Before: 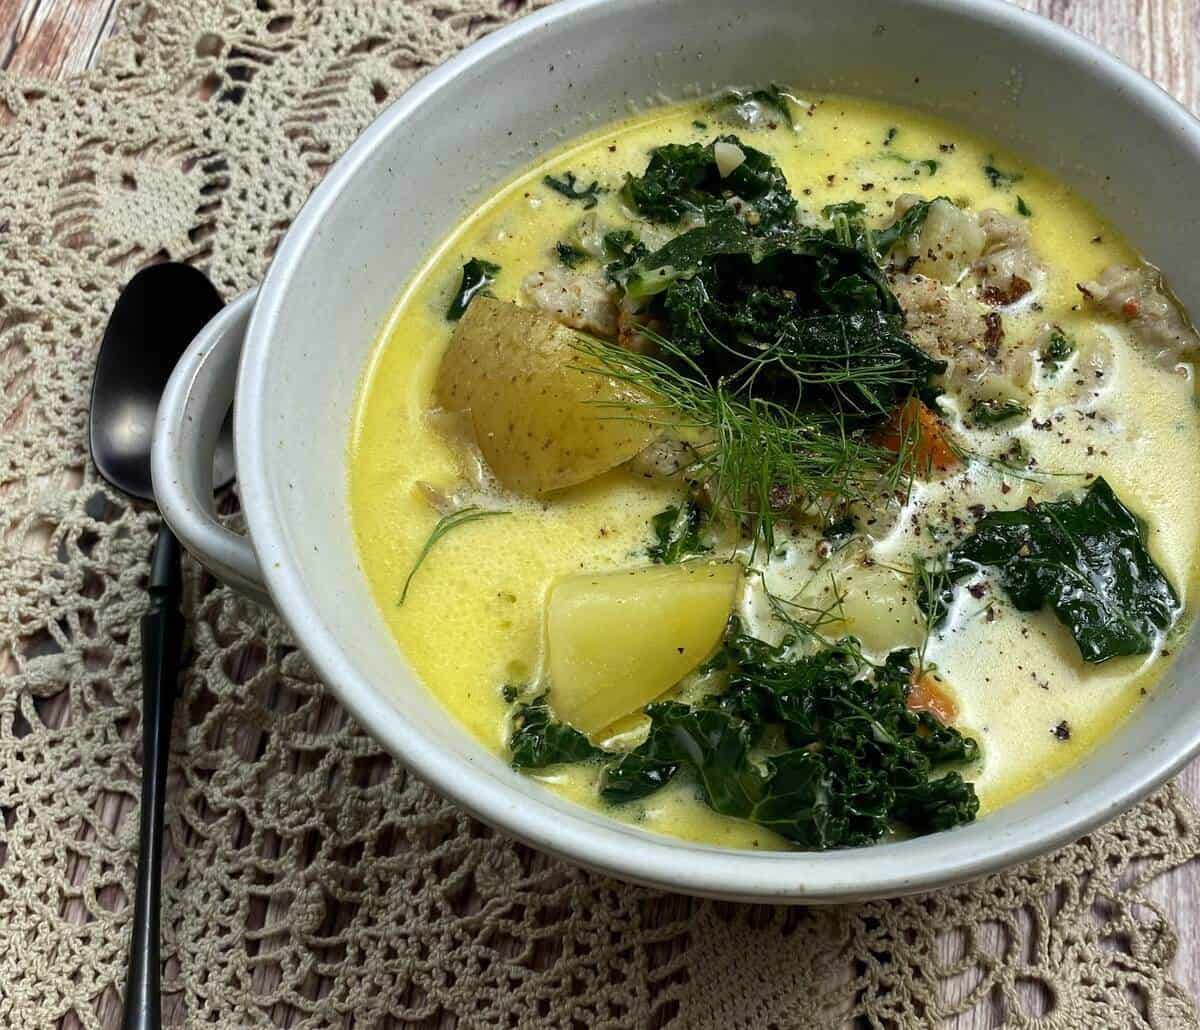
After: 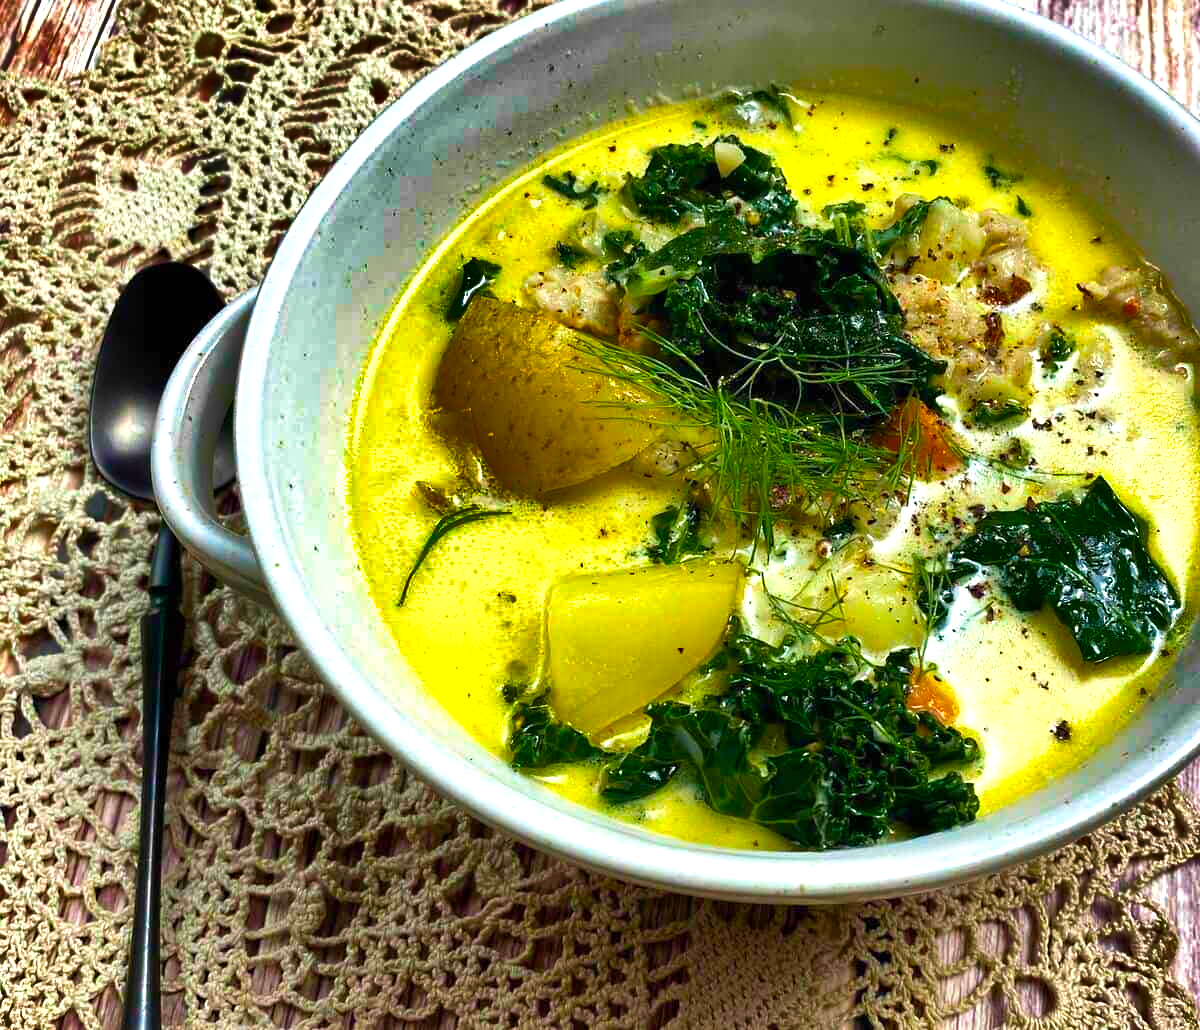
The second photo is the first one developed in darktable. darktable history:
sharpen: radius 5.318, amount 0.313, threshold 26.268
shadows and highlights: shadows 20.95, highlights -82.48, soften with gaussian
velvia: on, module defaults
color balance rgb: linear chroma grading › global chroma 18.258%, perceptual saturation grading › global saturation 30.678%
exposure: exposure 0.657 EV, compensate highlight preservation false
